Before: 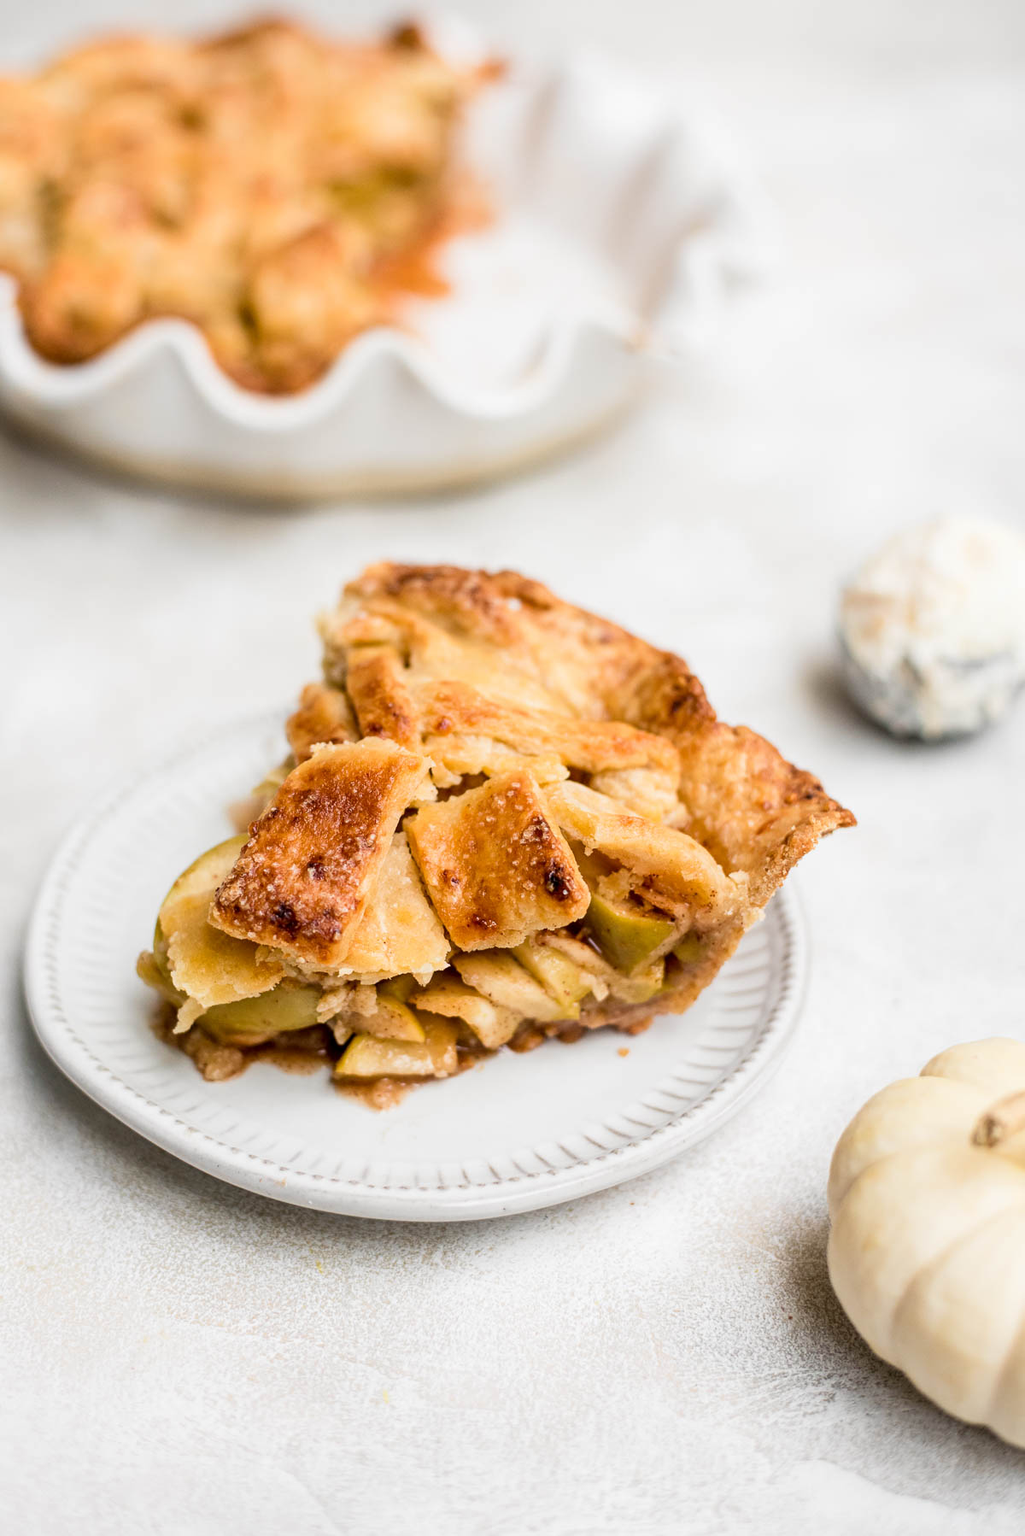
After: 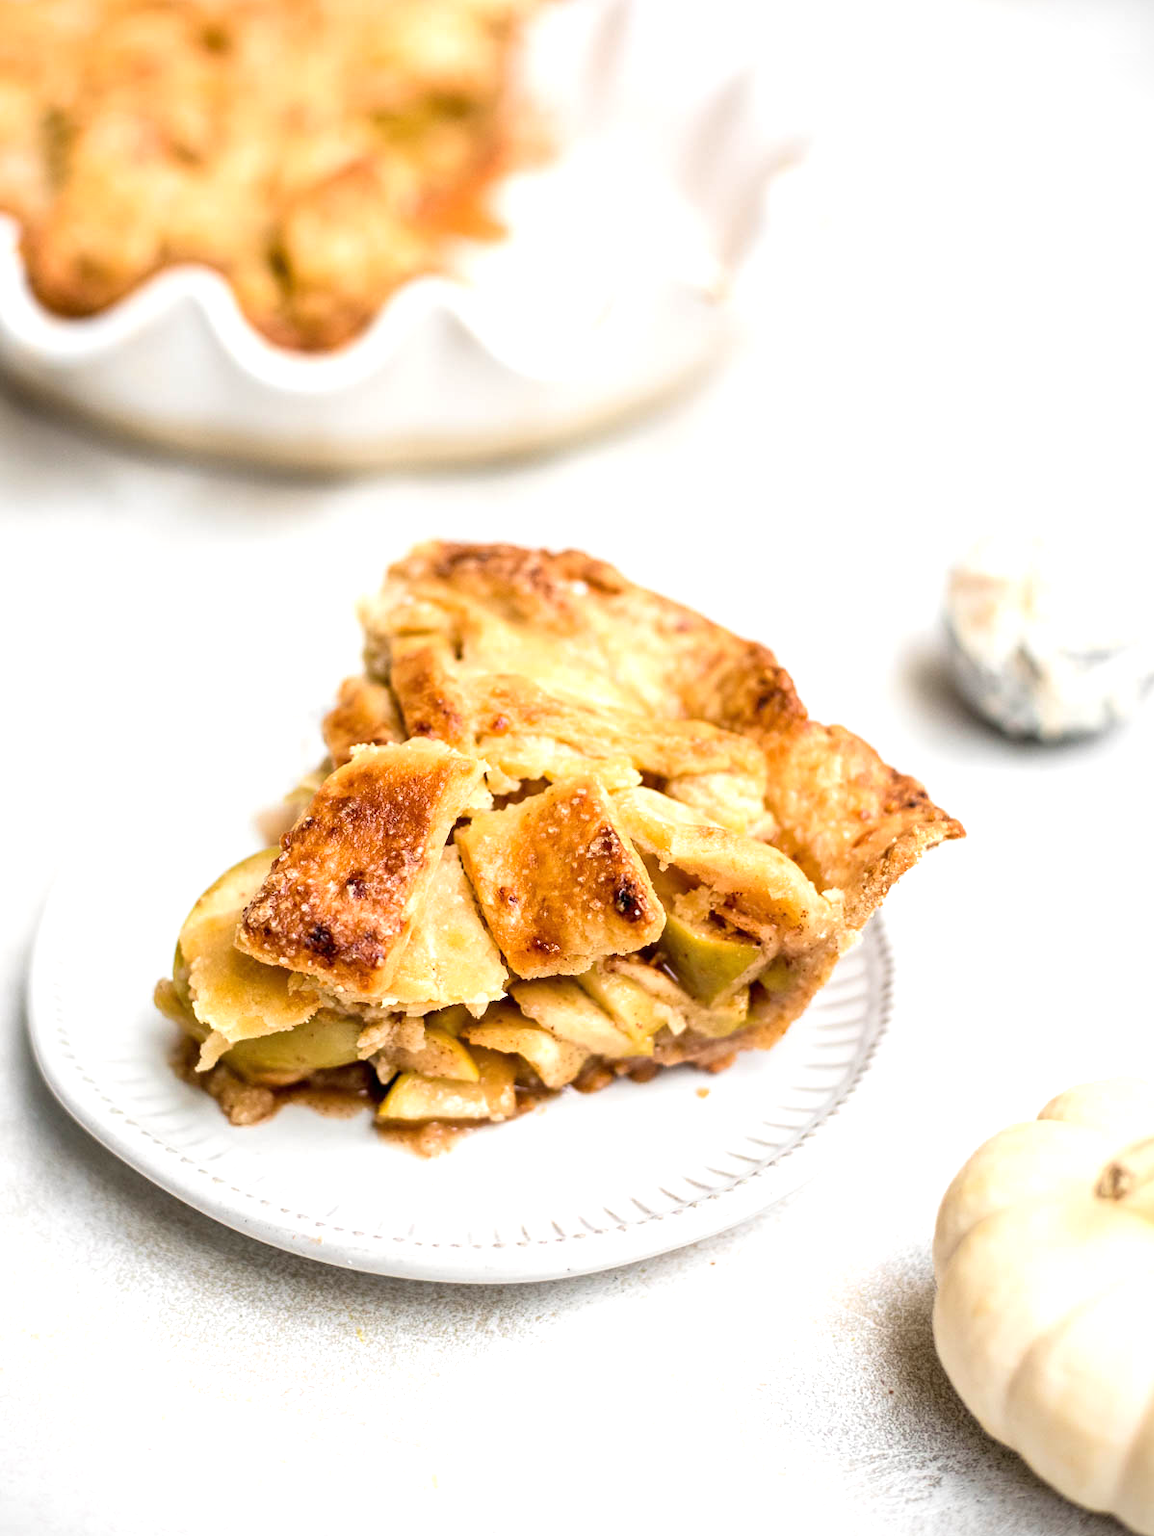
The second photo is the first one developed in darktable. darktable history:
crop and rotate: top 5.447%, bottom 5.822%
exposure: black level correction 0, exposure 0.499 EV, compensate exposure bias true, compensate highlight preservation false
vignetting: fall-off start 100.57%, saturation 0.367
